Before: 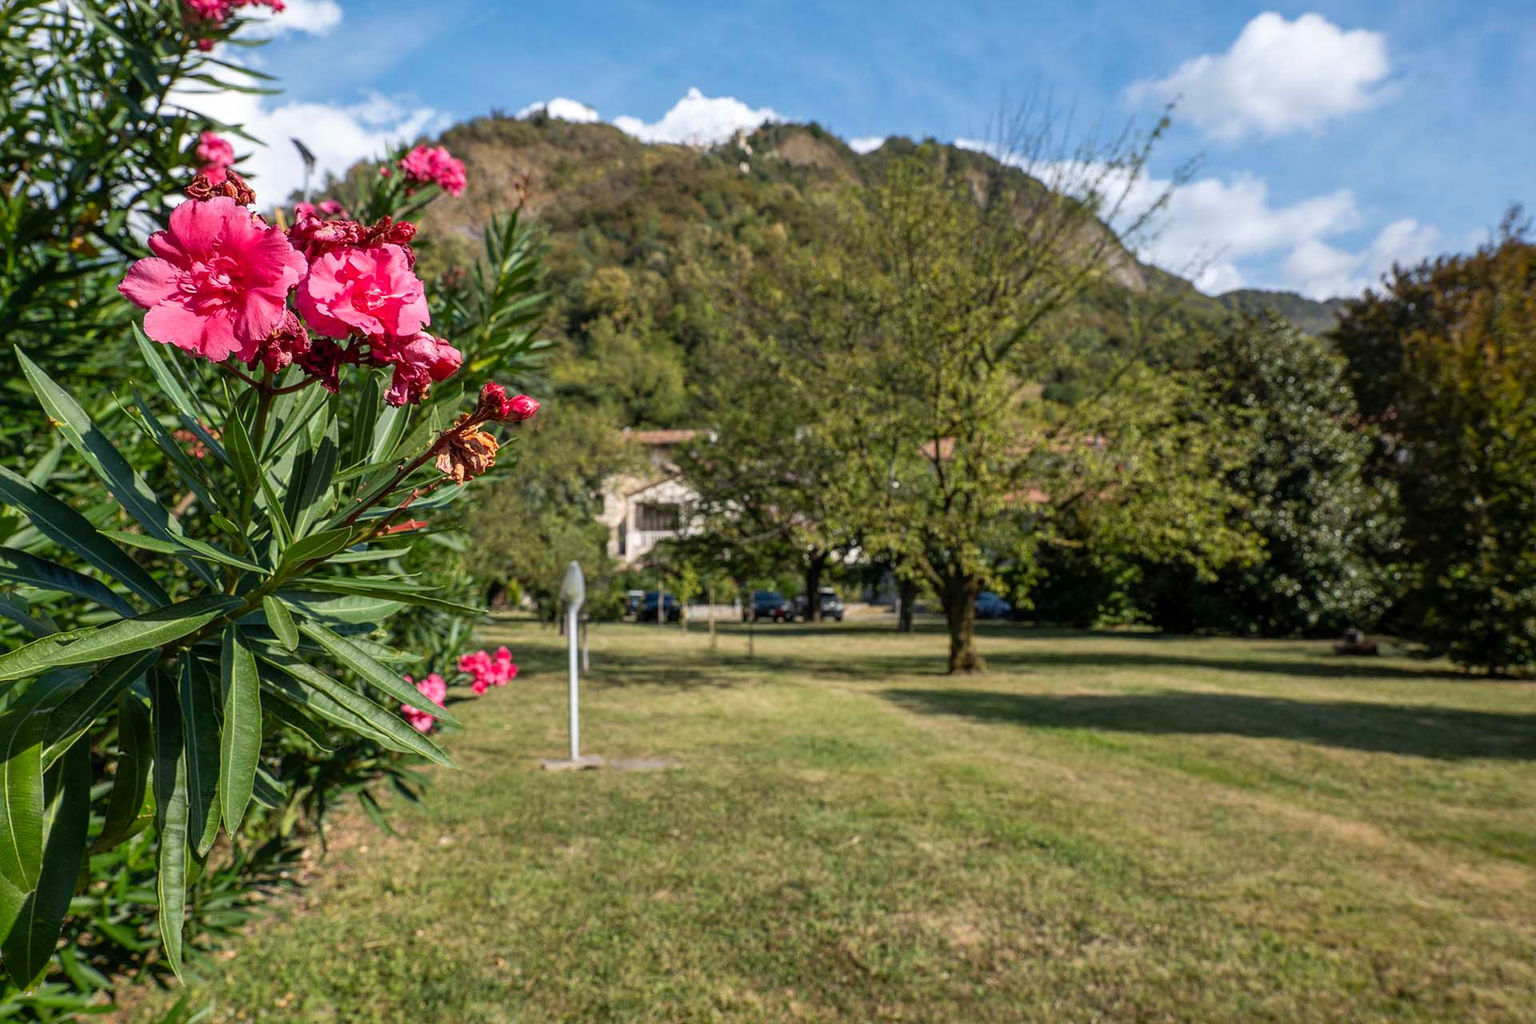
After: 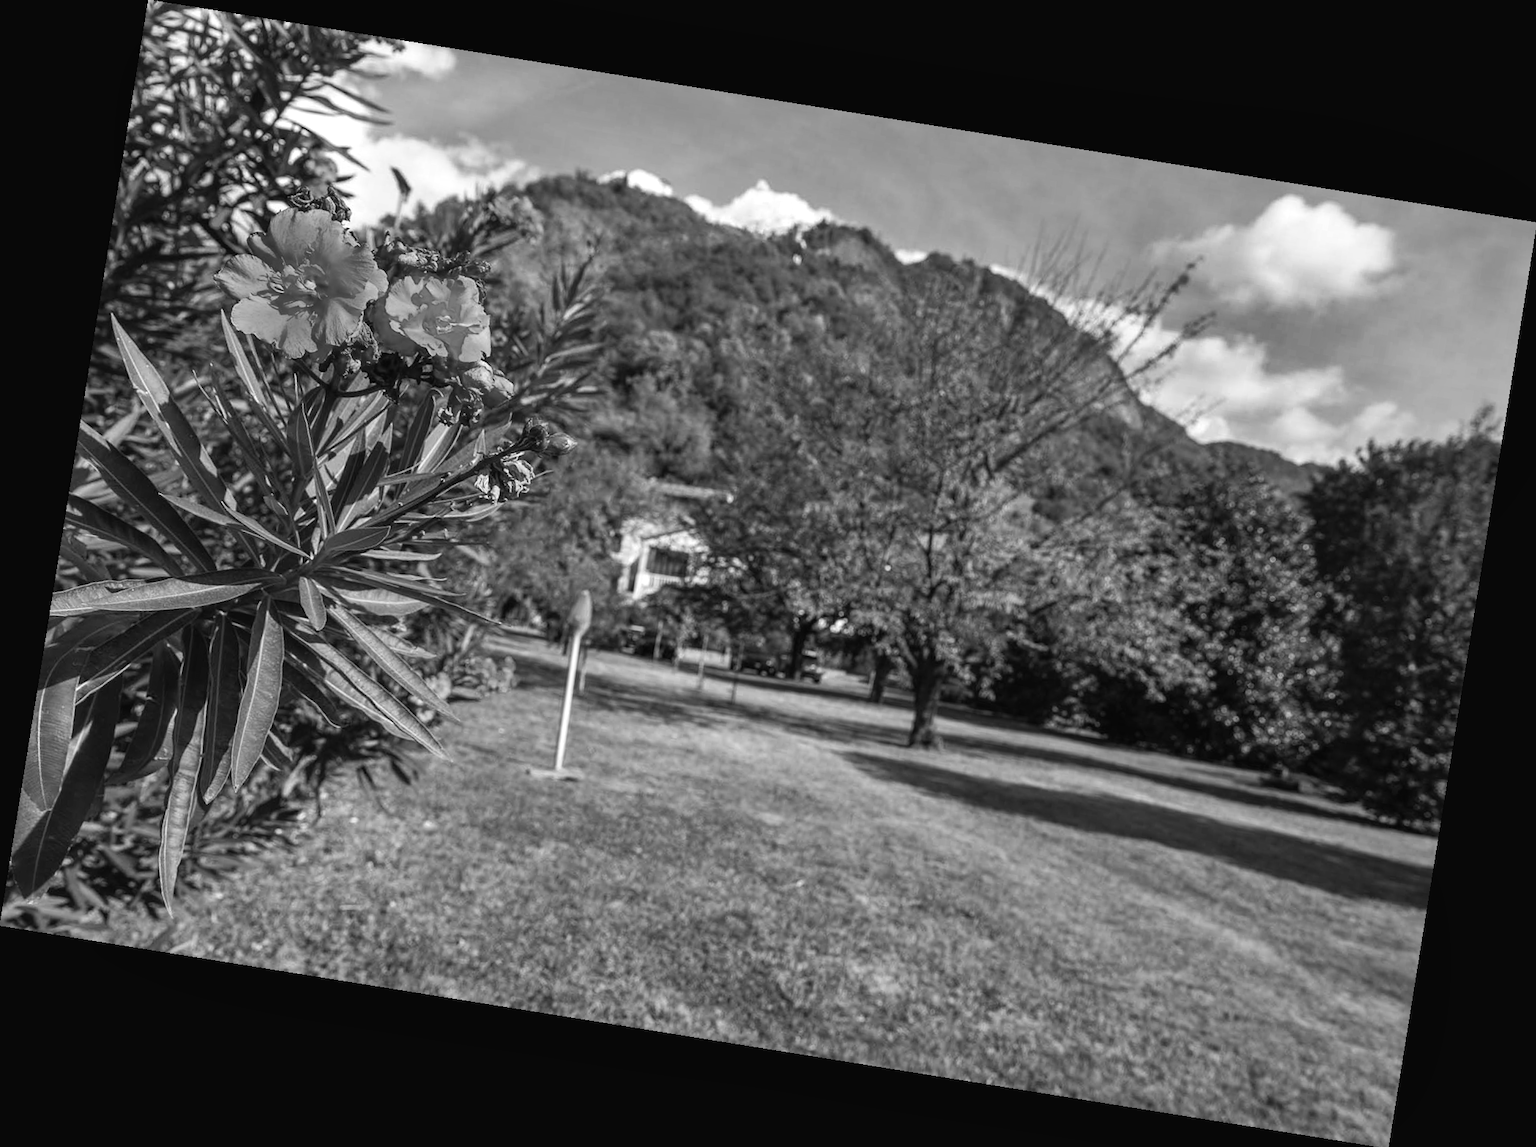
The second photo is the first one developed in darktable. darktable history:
shadows and highlights: shadows 24.5, highlights -78.15, soften with gaussian
rotate and perspective: rotation 9.12°, automatic cropping off
color calibration: x 0.37, y 0.382, temperature 4313.32 K
monochrome: a -71.75, b 75.82
color balance rgb: shadows lift › chroma 1%, shadows lift › hue 28.8°, power › hue 60°, highlights gain › chroma 1%, highlights gain › hue 60°, global offset › luminance 0.25%, perceptual saturation grading › highlights -20%, perceptual saturation grading › shadows 20%, perceptual brilliance grading › highlights 10%, perceptual brilliance grading › shadows -5%, global vibrance 19.67%
